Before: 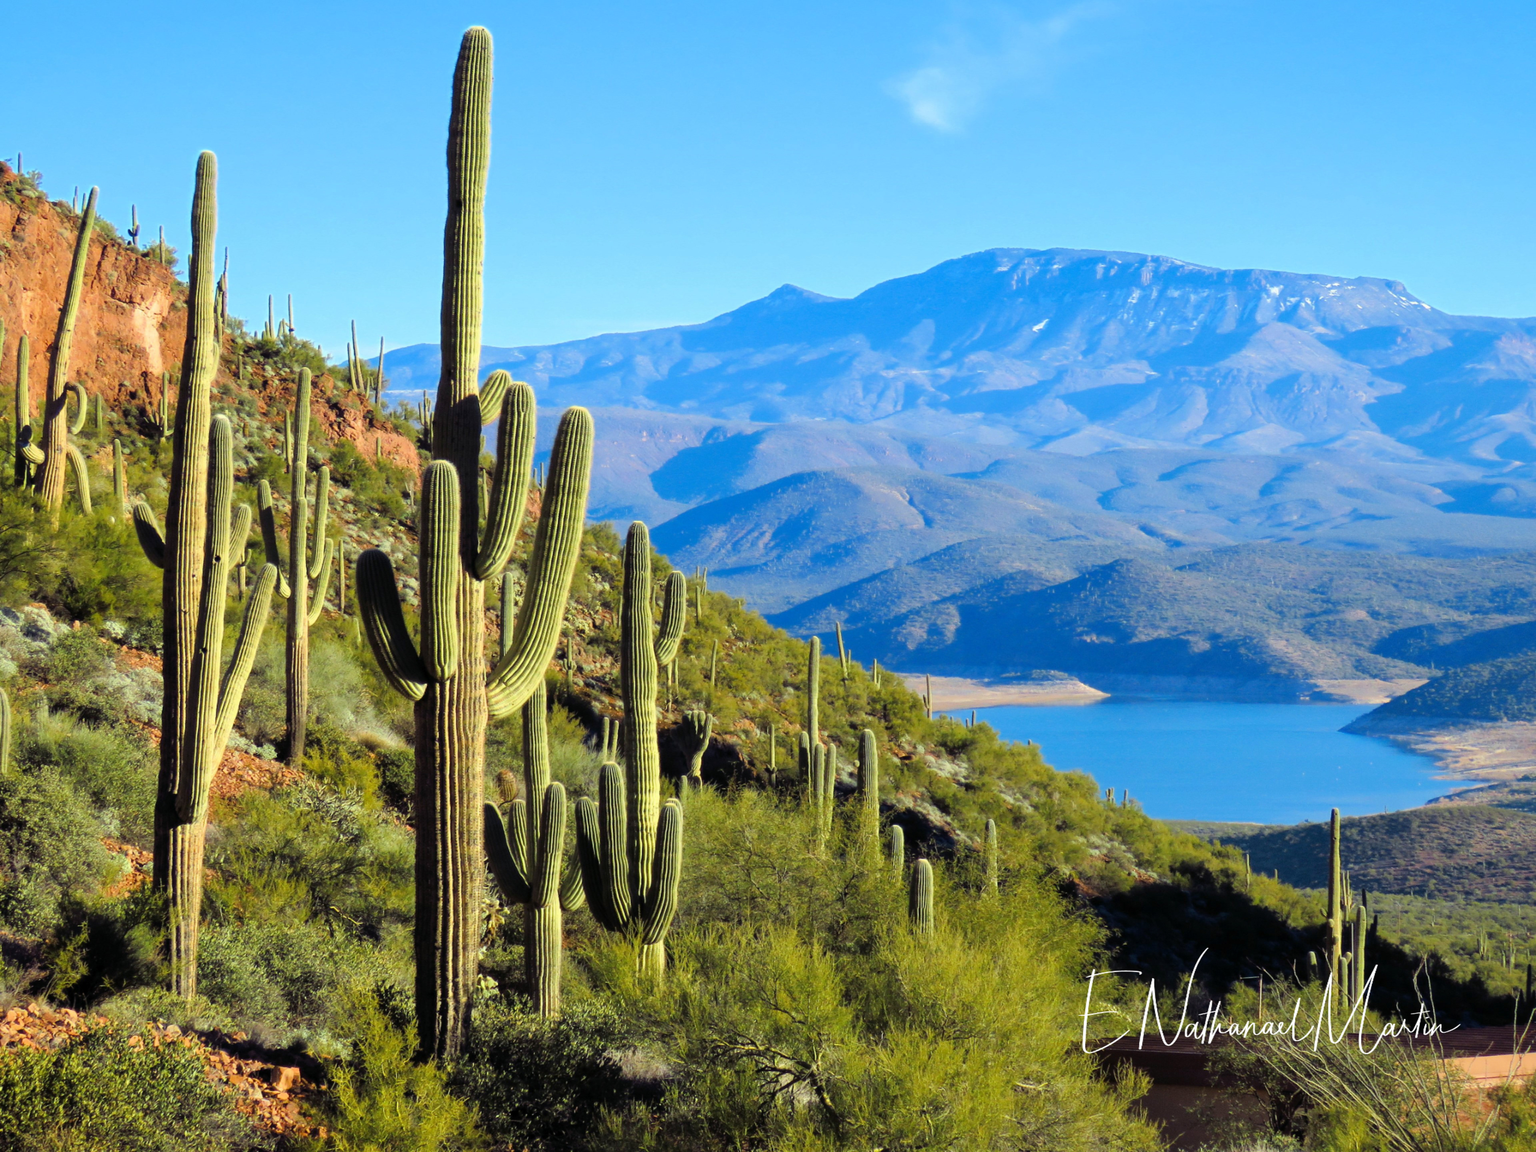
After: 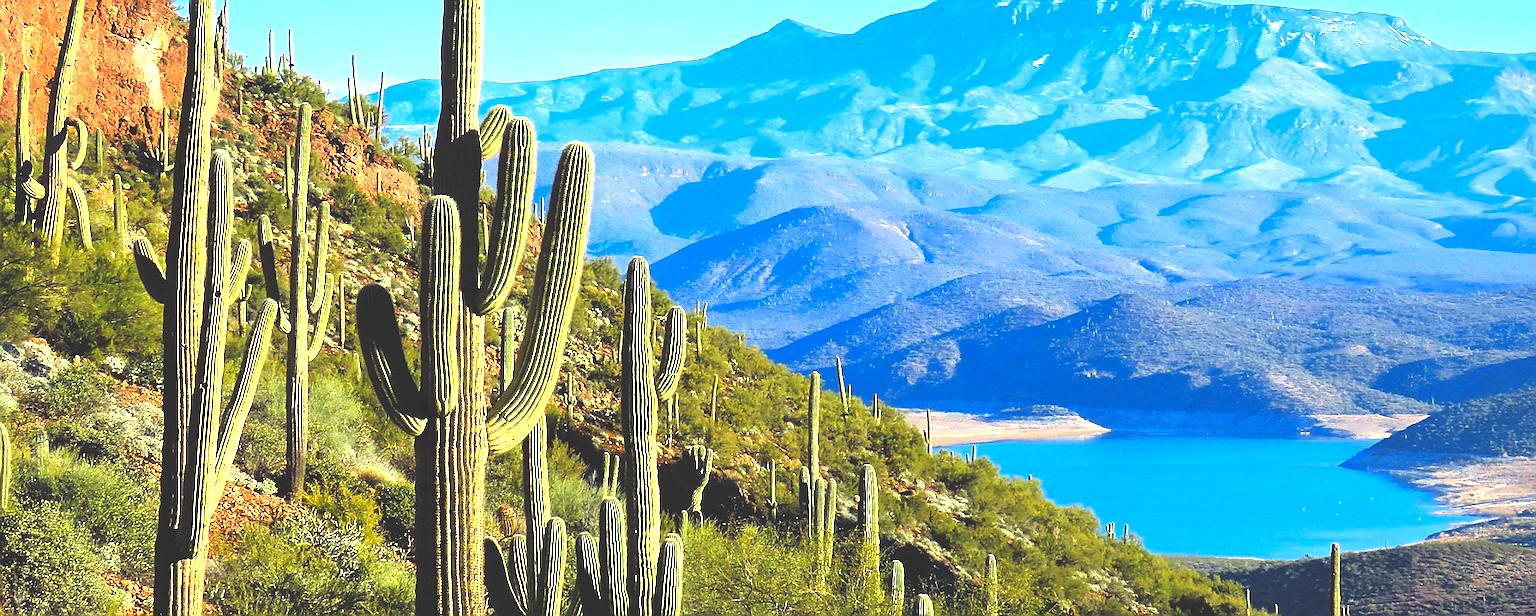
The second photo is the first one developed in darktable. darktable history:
crop and rotate: top 23.043%, bottom 23.437%
rgb curve: curves: ch0 [(0, 0.186) (0.314, 0.284) (0.775, 0.708) (1, 1)], compensate middle gray true, preserve colors none
sharpen: amount 2
exposure: black level correction 0, exposure 0.877 EV, compensate exposure bias true, compensate highlight preservation false
